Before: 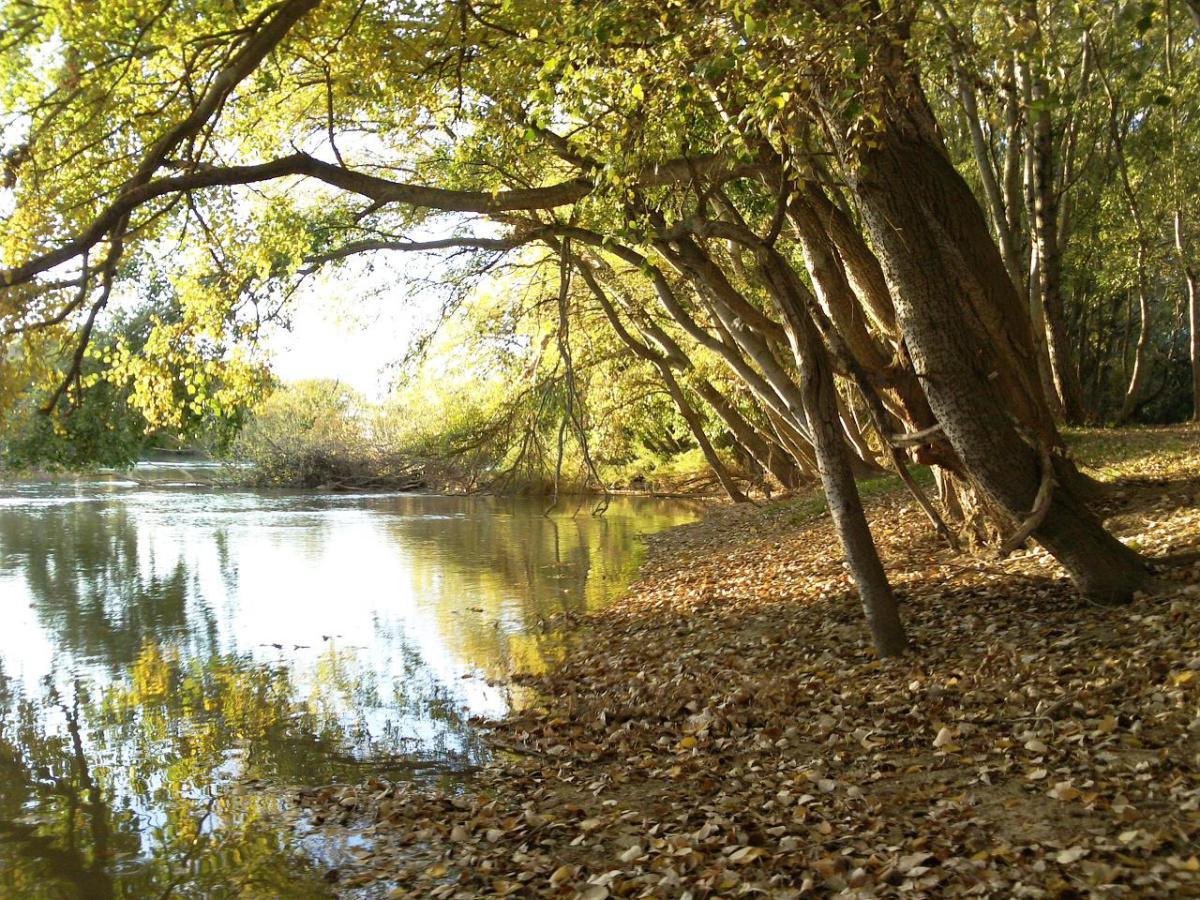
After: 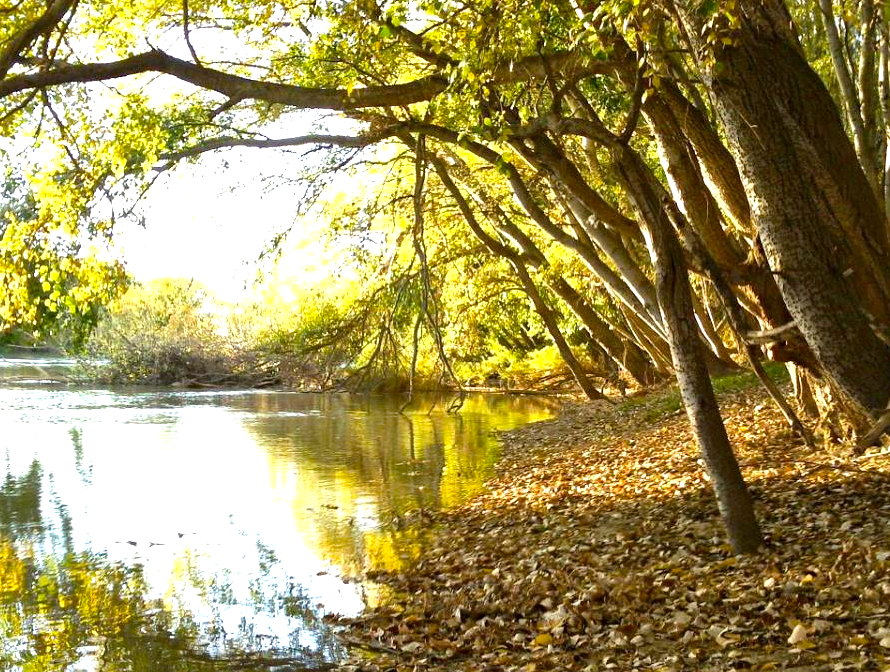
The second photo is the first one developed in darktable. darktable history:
local contrast: mode bilateral grid, contrast 30, coarseness 26, midtone range 0.2
color balance rgb: perceptual saturation grading › global saturation 14.815%, global vibrance 1.594%, saturation formula JzAzBz (2021)
exposure: black level correction 0, exposure 0.684 EV, compensate highlight preservation false
crop and rotate: left 12.131%, top 11.474%, right 13.661%, bottom 13.787%
